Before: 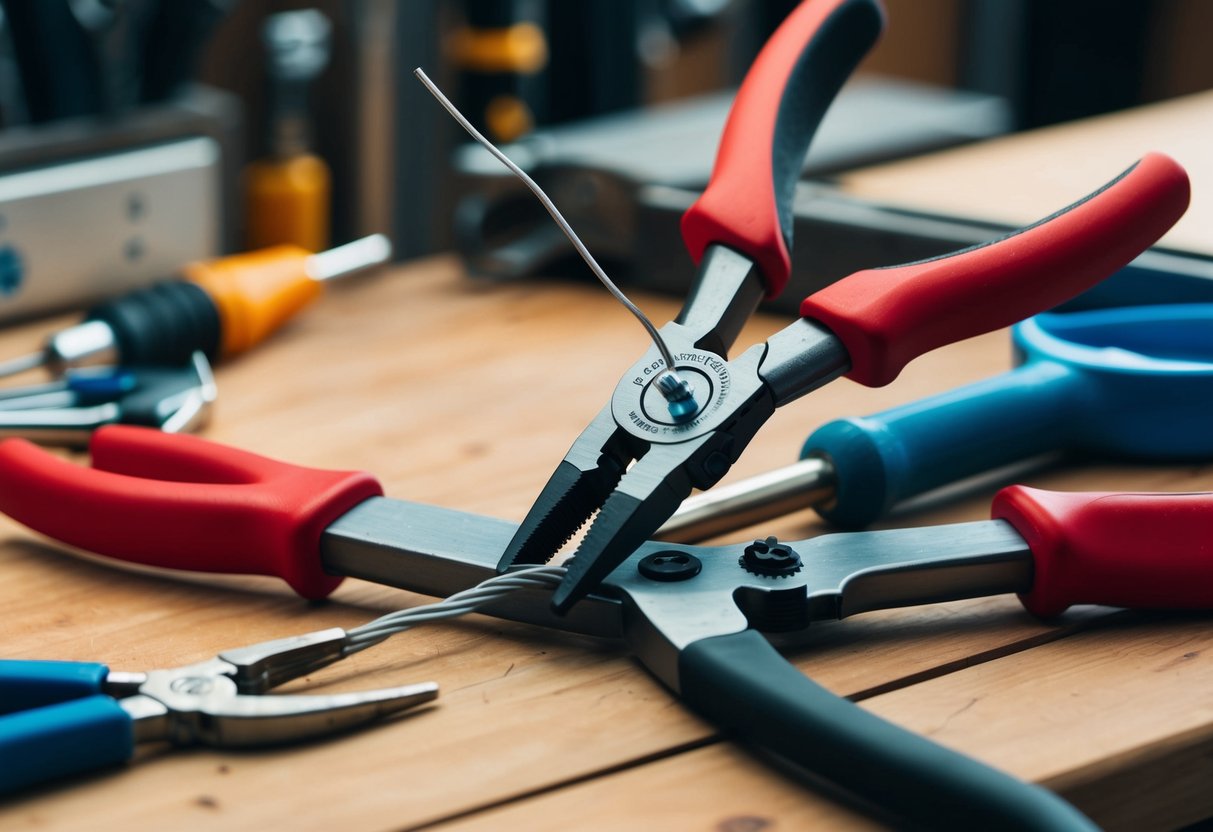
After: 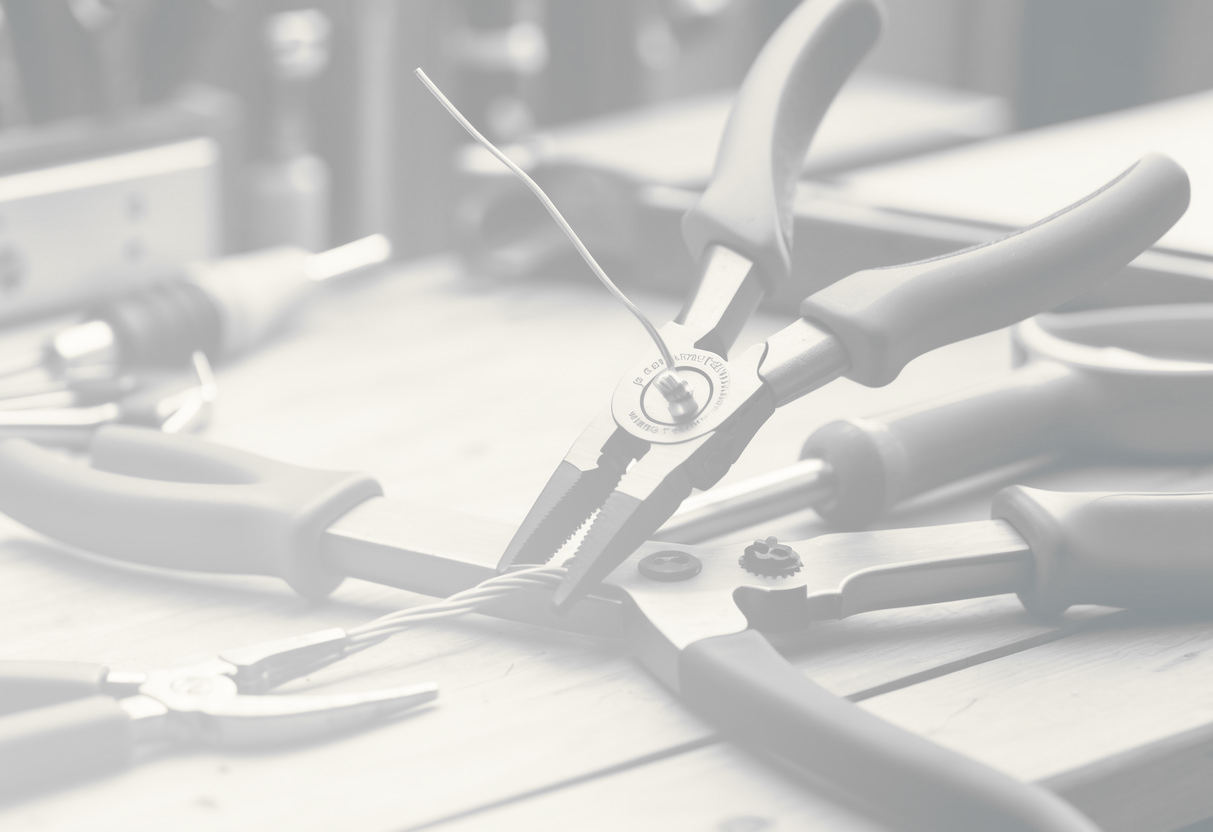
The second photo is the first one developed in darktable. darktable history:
monochrome: size 3.1
bloom: size 70%, threshold 25%, strength 70%
split-toning: shadows › hue 205.2°, shadows › saturation 0.43, highlights › hue 54°, highlights › saturation 0.54
